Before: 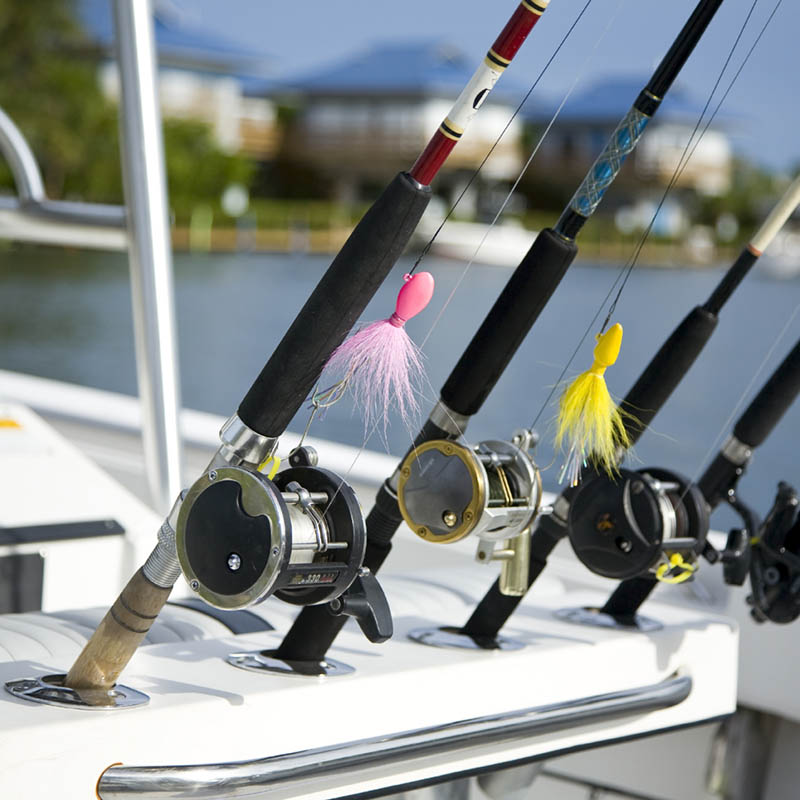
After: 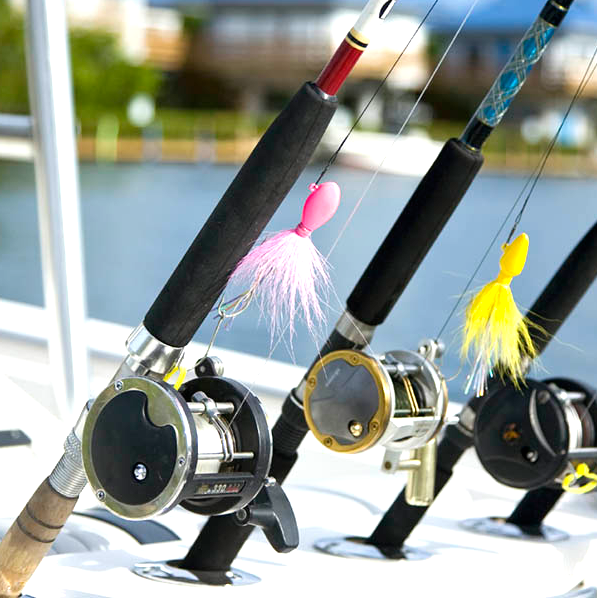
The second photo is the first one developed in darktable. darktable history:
exposure: black level correction 0, exposure 0.7 EV, compensate exposure bias true, compensate highlight preservation false
tone equalizer: on, module defaults
crop and rotate: left 11.831%, top 11.346%, right 13.429%, bottom 13.899%
